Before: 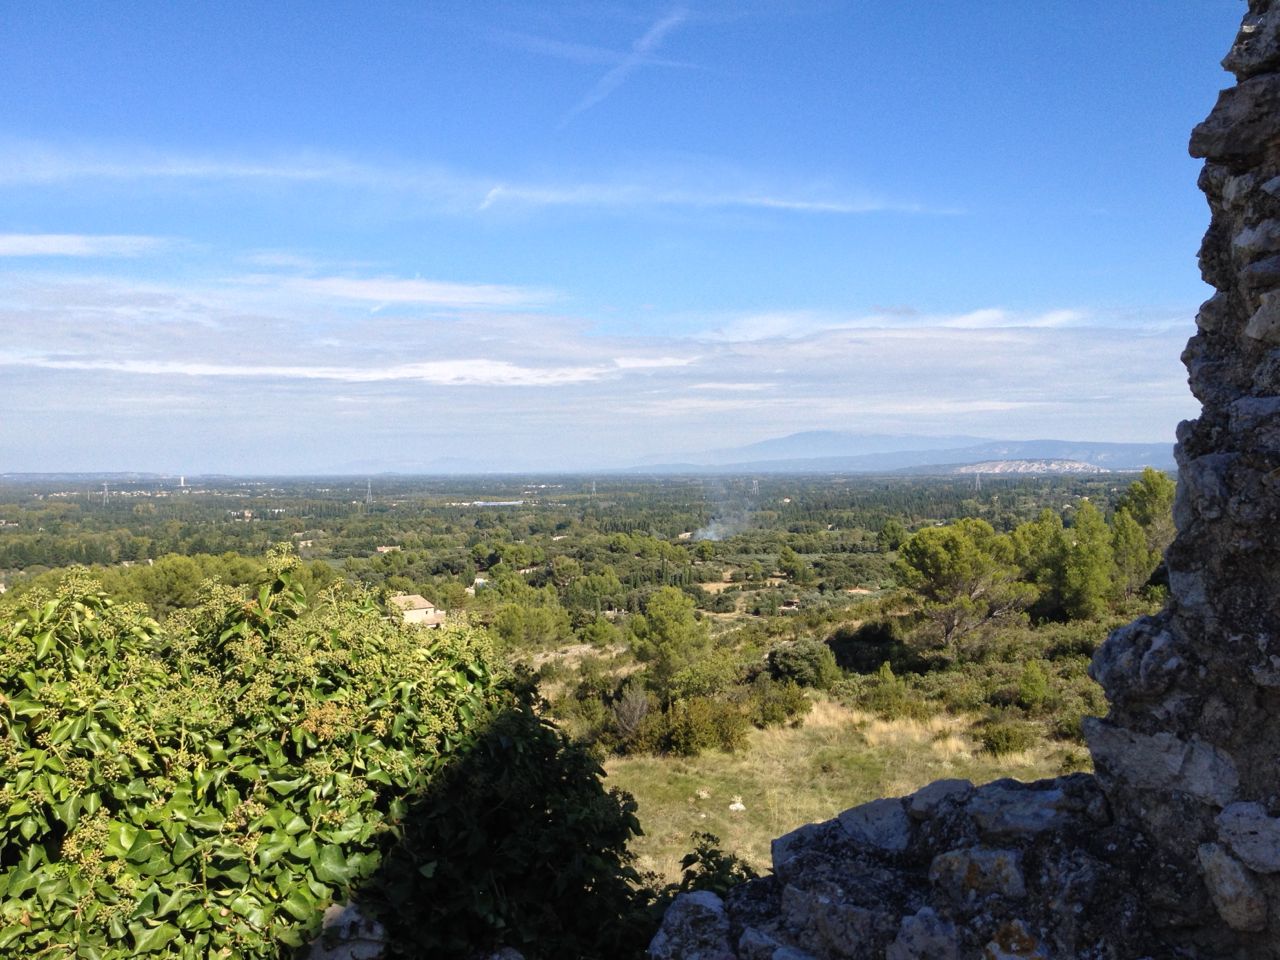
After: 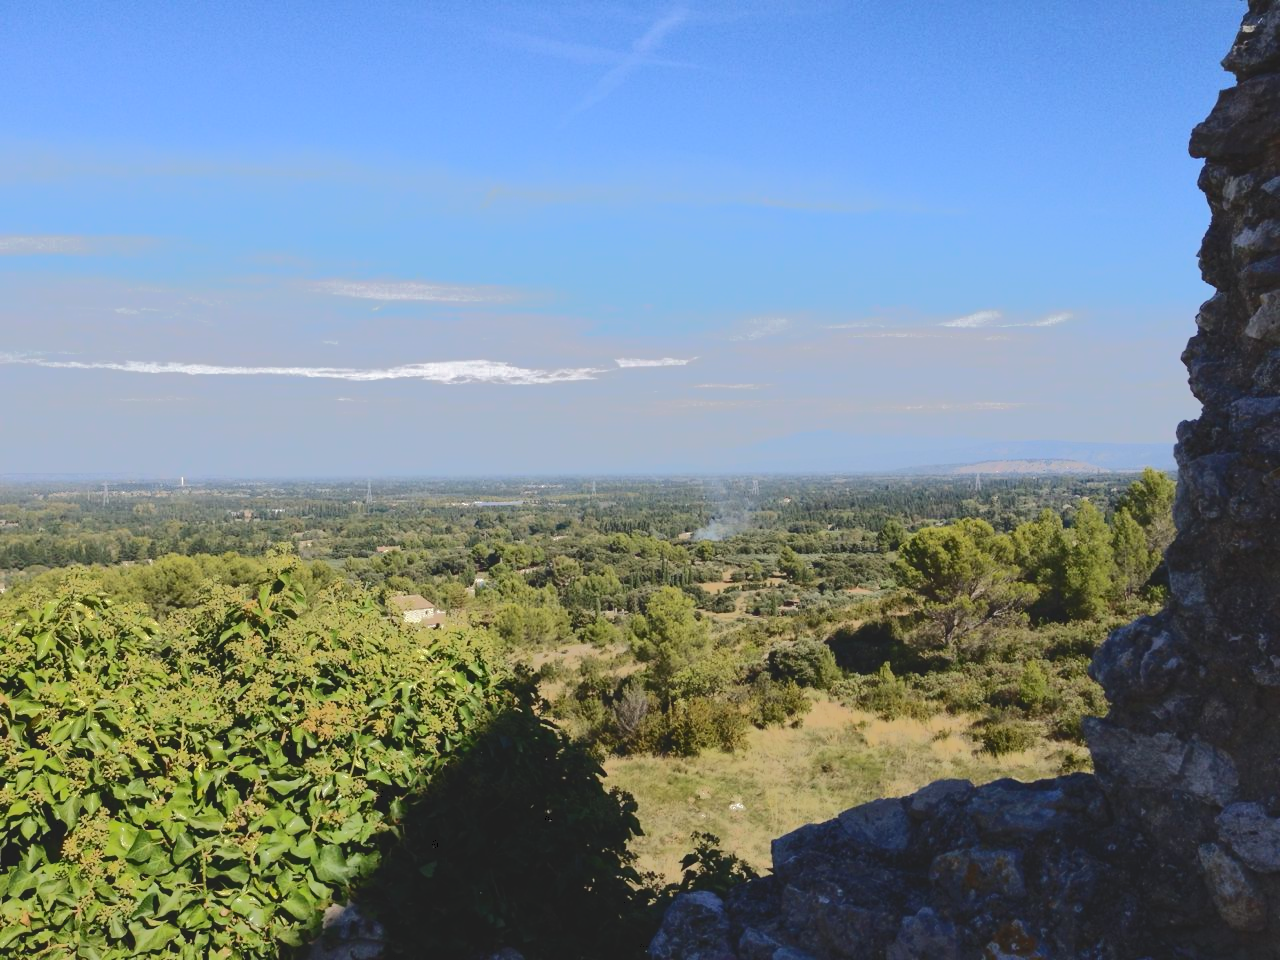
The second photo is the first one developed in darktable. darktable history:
tone curve: curves: ch0 [(0, 0) (0.003, 0.118) (0.011, 0.118) (0.025, 0.122) (0.044, 0.131) (0.069, 0.142) (0.1, 0.155) (0.136, 0.168) (0.177, 0.183) (0.224, 0.216) (0.277, 0.265) (0.335, 0.337) (0.399, 0.415) (0.468, 0.506) (0.543, 0.586) (0.623, 0.665) (0.709, 0.716) (0.801, 0.737) (0.898, 0.744) (1, 1)], color space Lab, independent channels, preserve colors none
exposure: compensate highlight preservation false
